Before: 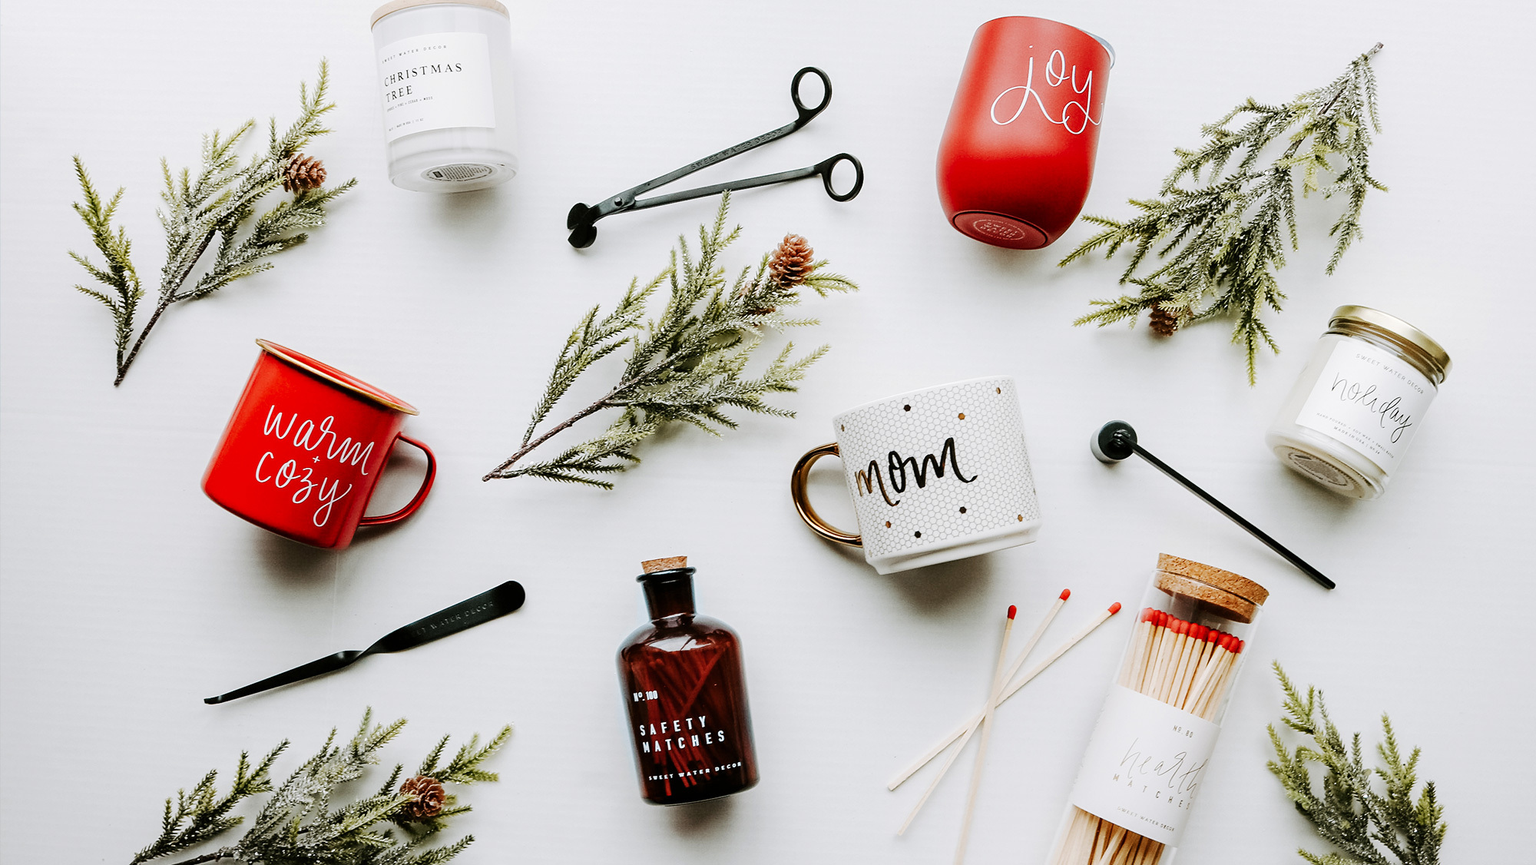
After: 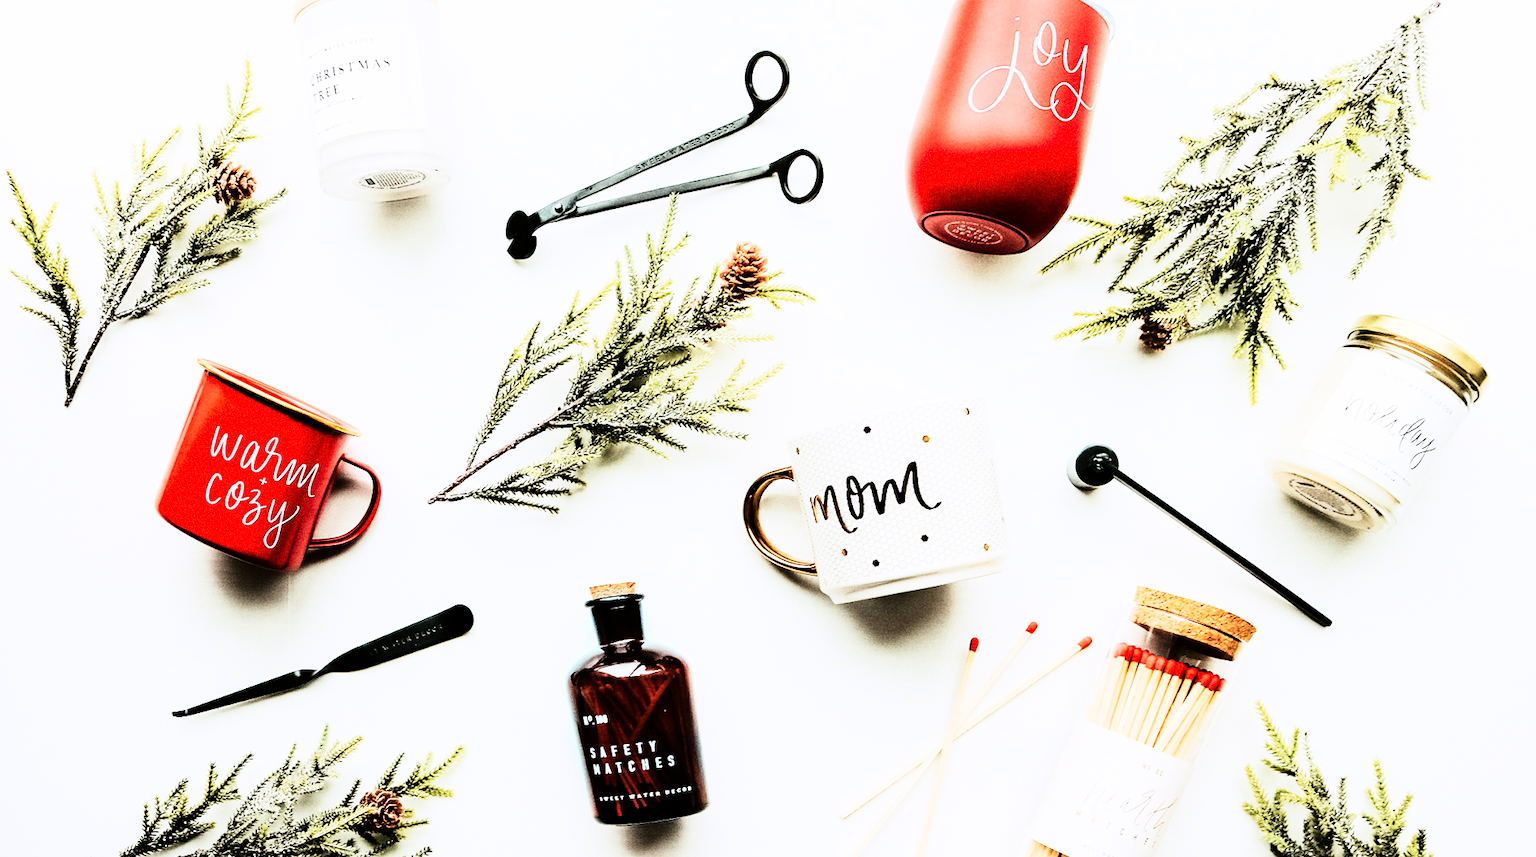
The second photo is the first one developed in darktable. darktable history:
rotate and perspective: rotation 0.062°, lens shift (vertical) 0.115, lens shift (horizontal) -0.133, crop left 0.047, crop right 0.94, crop top 0.061, crop bottom 0.94
rgb curve: curves: ch0 [(0, 0) (0.21, 0.15) (0.24, 0.21) (0.5, 0.75) (0.75, 0.96) (0.89, 0.99) (1, 1)]; ch1 [(0, 0.02) (0.21, 0.13) (0.25, 0.2) (0.5, 0.67) (0.75, 0.9) (0.89, 0.97) (1, 1)]; ch2 [(0, 0.02) (0.21, 0.13) (0.25, 0.2) (0.5, 0.67) (0.75, 0.9) (0.89, 0.97) (1, 1)], compensate middle gray true
grain: coarseness 0.47 ISO
exposure: compensate highlight preservation false
